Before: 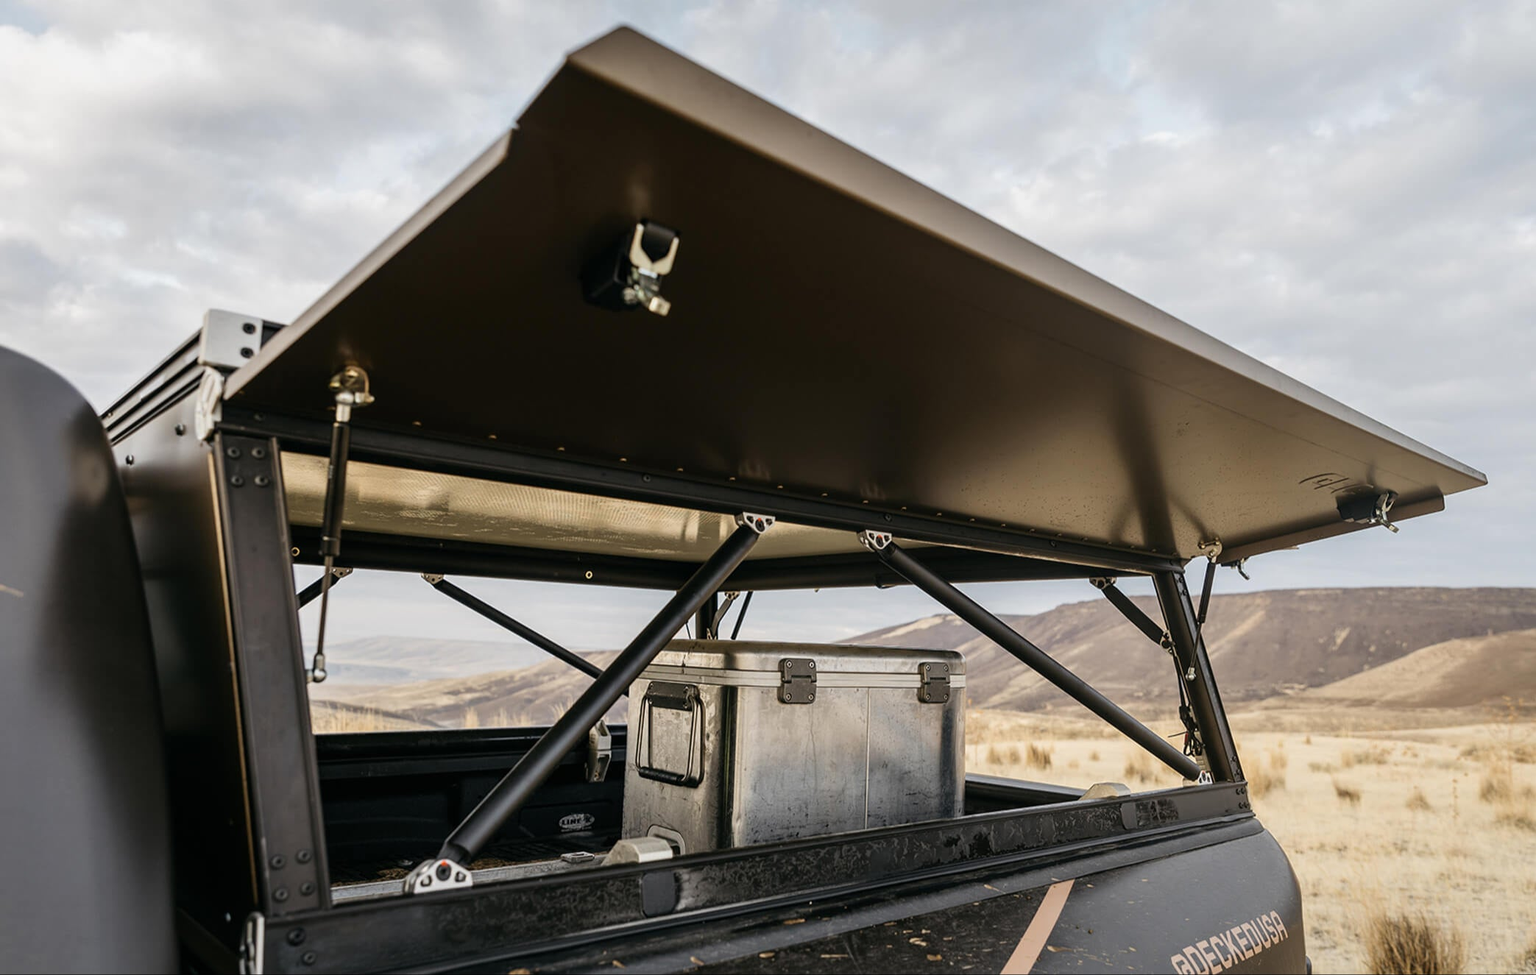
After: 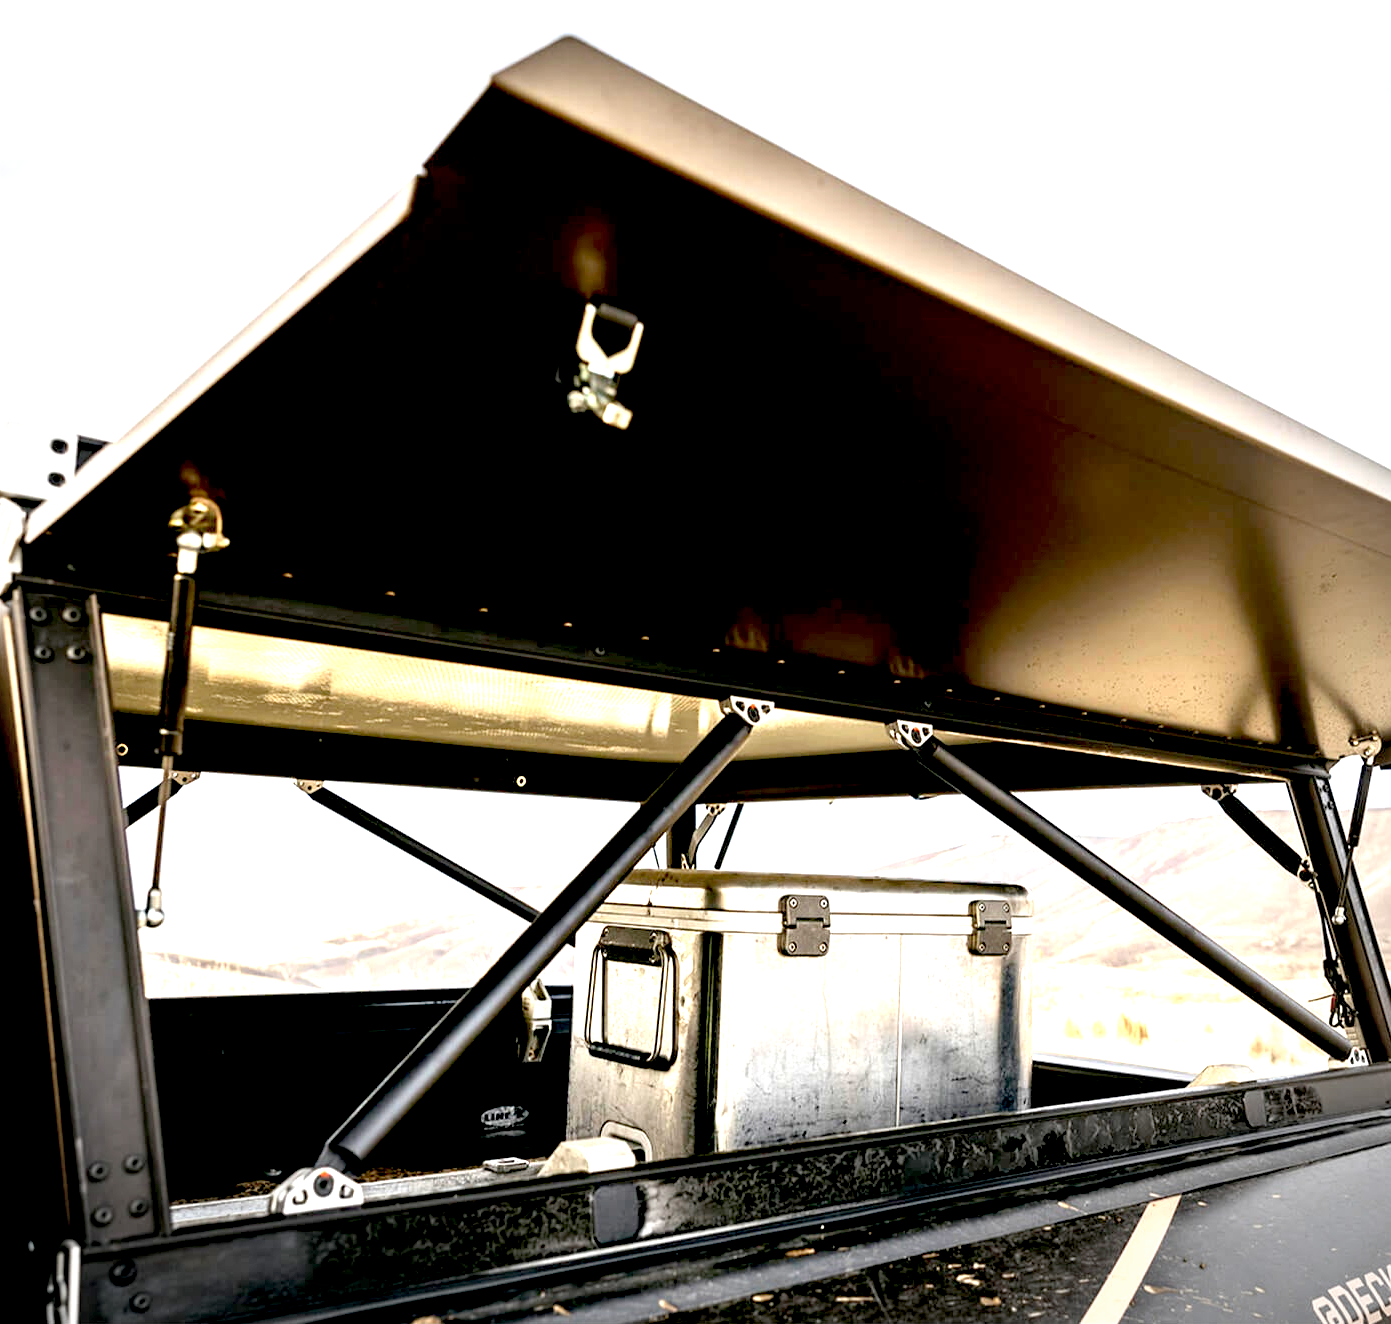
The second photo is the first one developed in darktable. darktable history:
vignetting: unbound false
crop and rotate: left 13.409%, right 19.924%
exposure: black level correction 0.016, exposure 1.774 EV, compensate highlight preservation false
white balance: emerald 1
